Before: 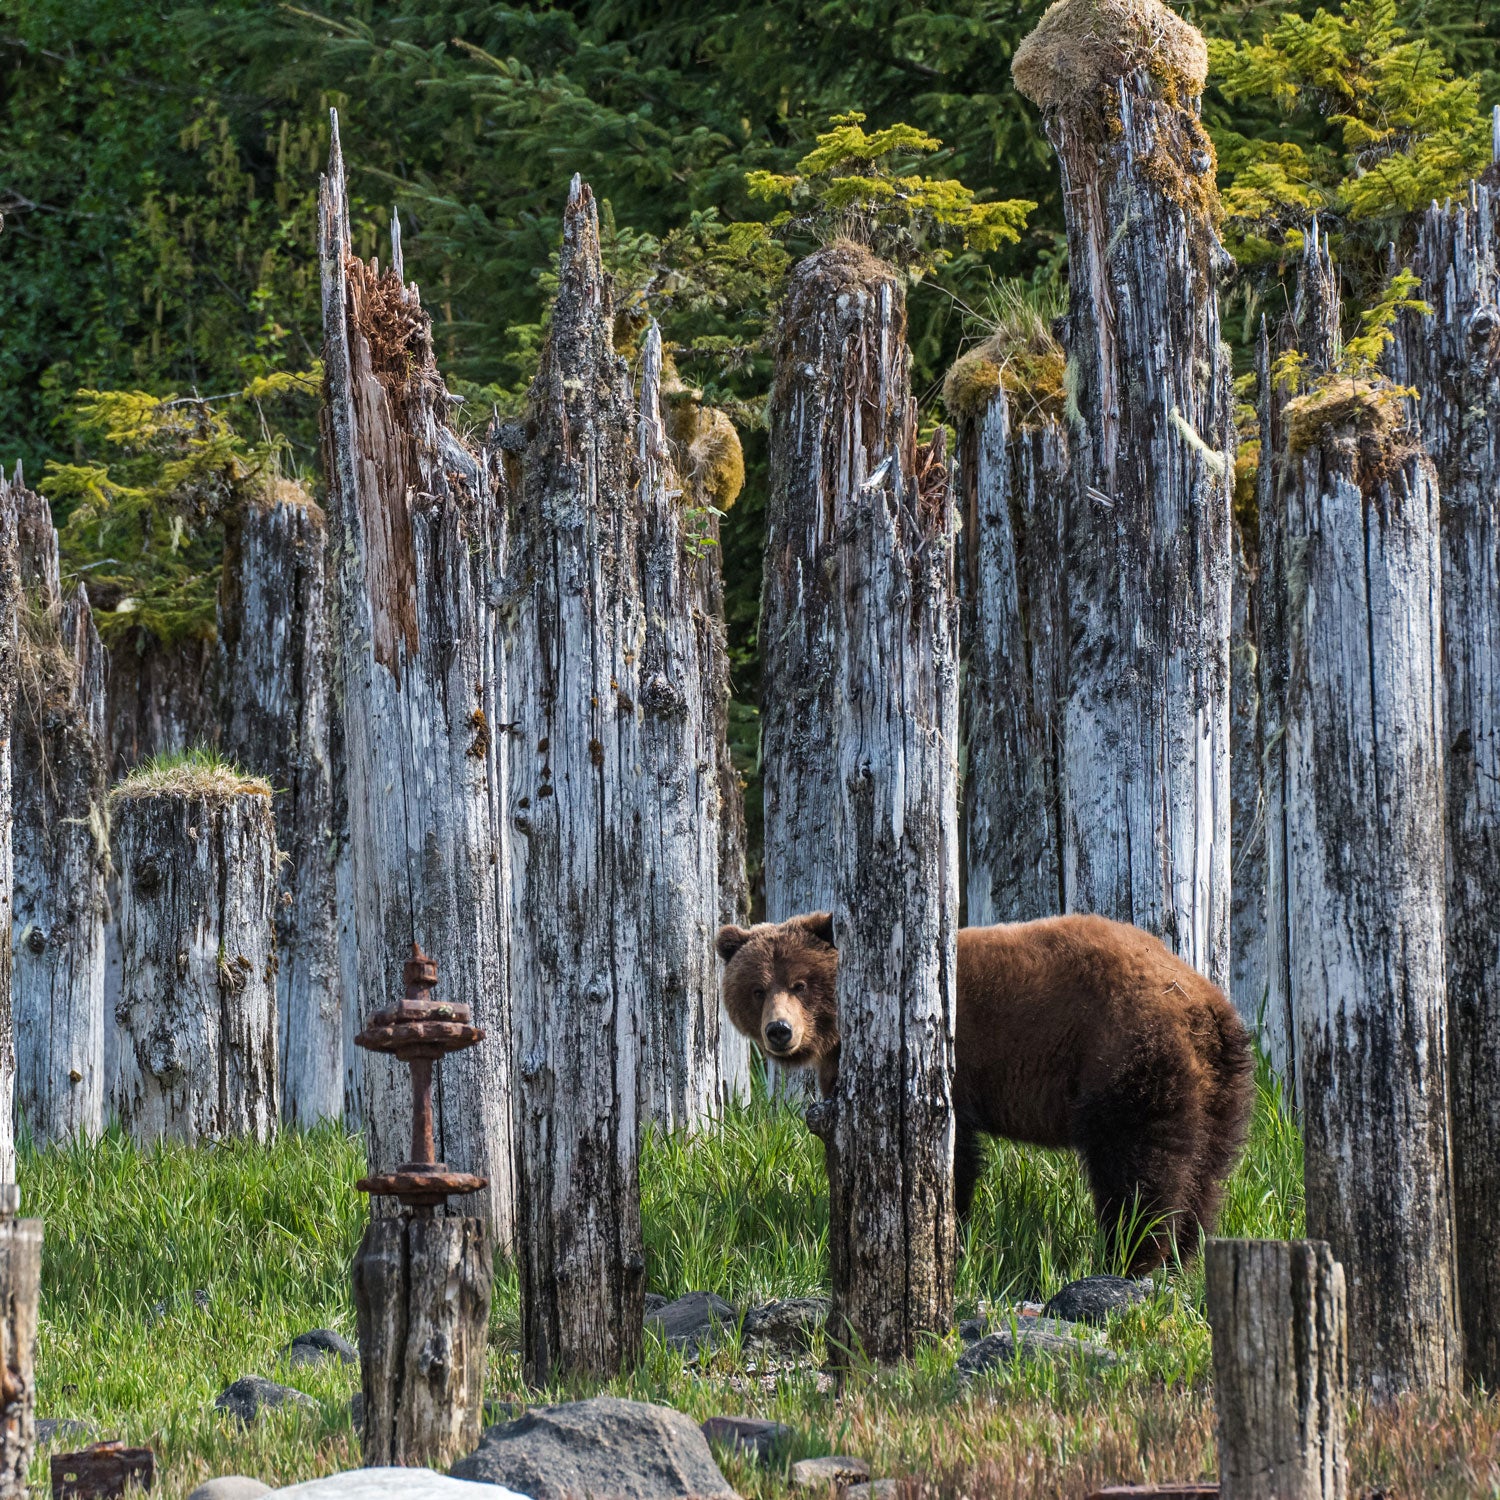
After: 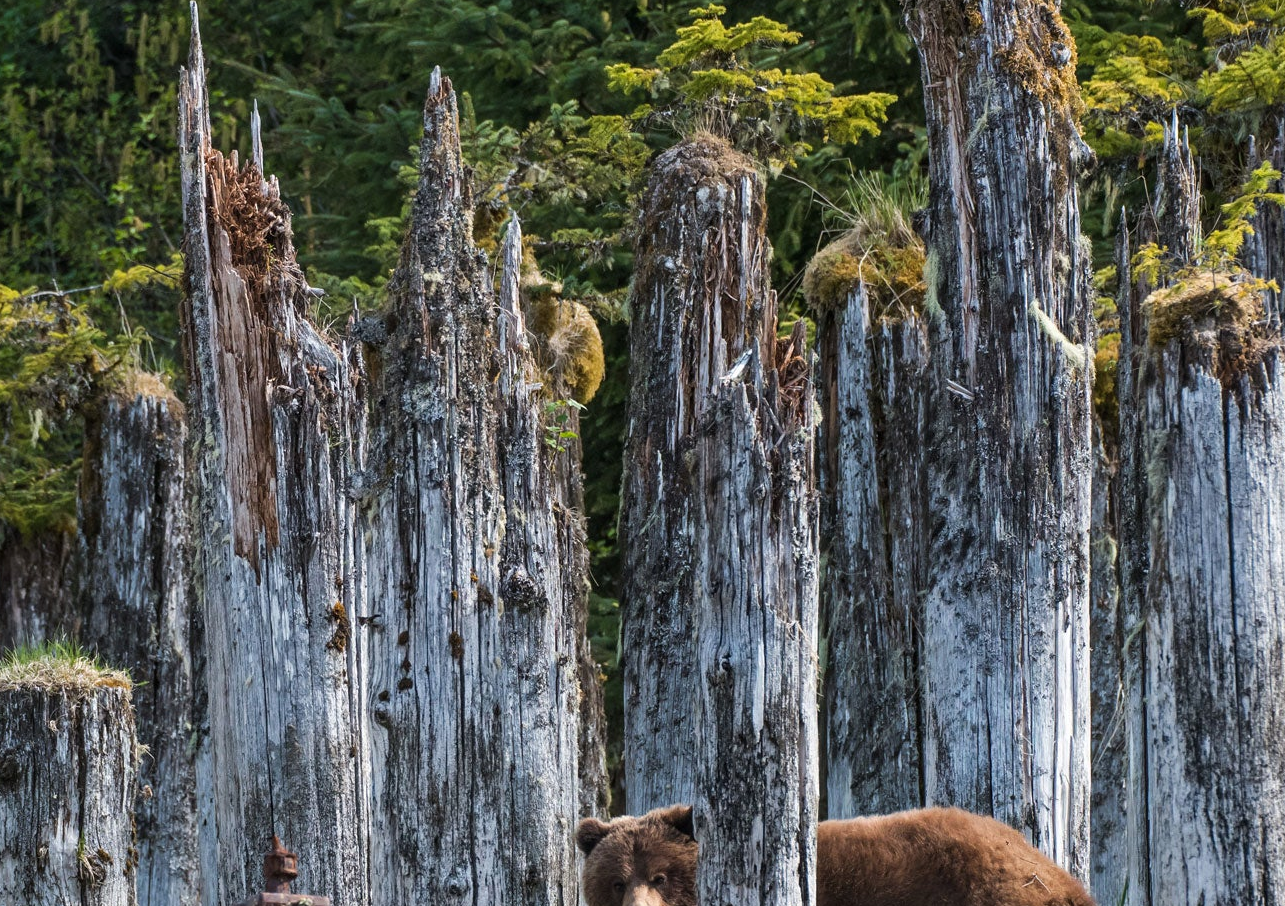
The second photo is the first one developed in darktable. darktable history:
crop and rotate: left 9.345%, top 7.22%, right 4.982%, bottom 32.331%
levels: mode automatic, gray 50.8%
